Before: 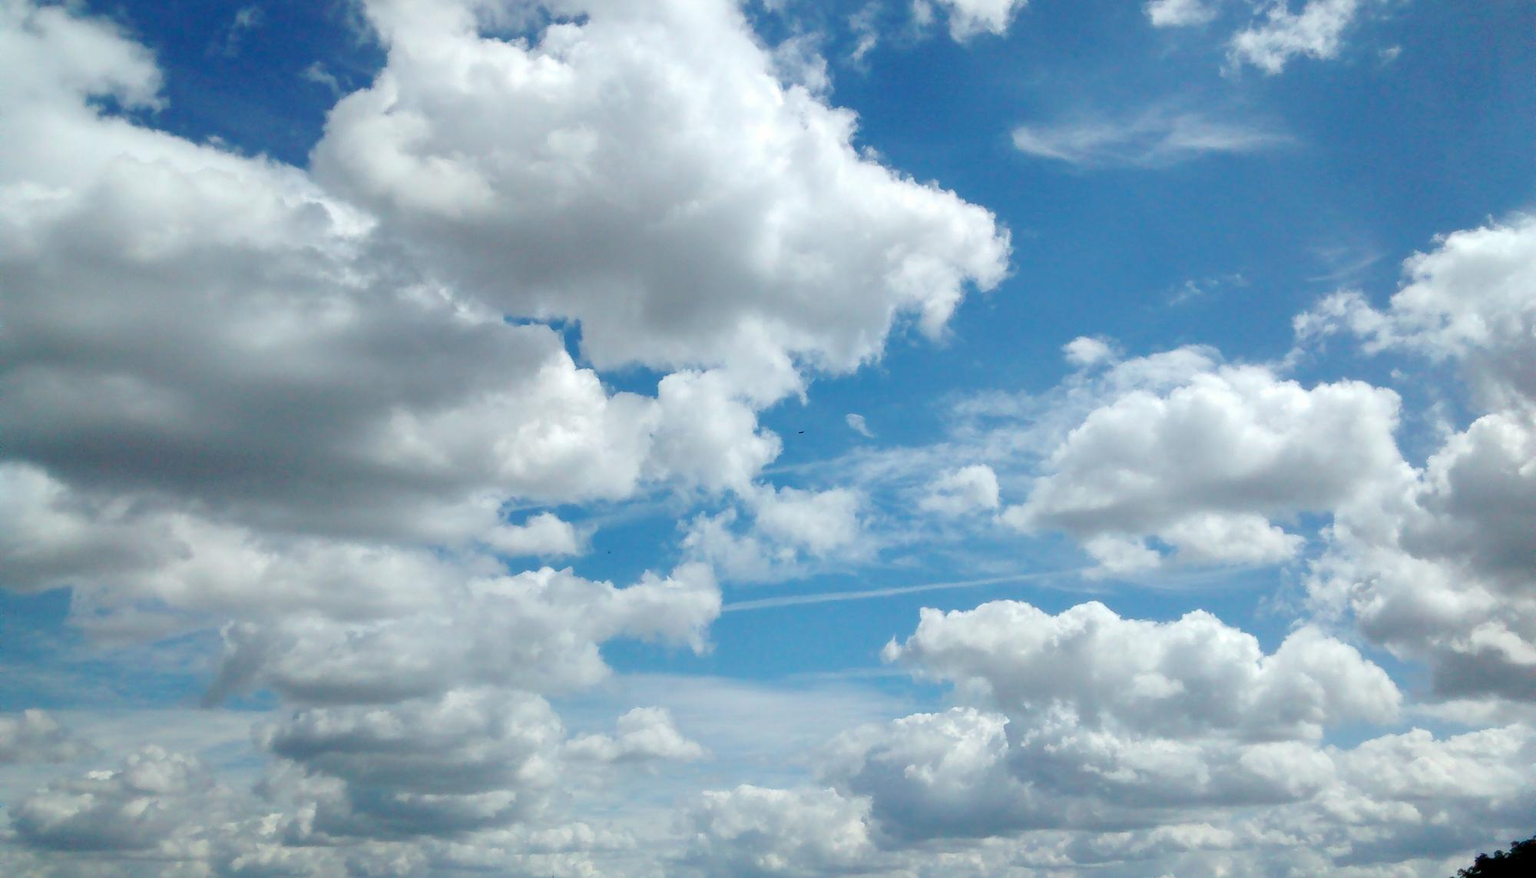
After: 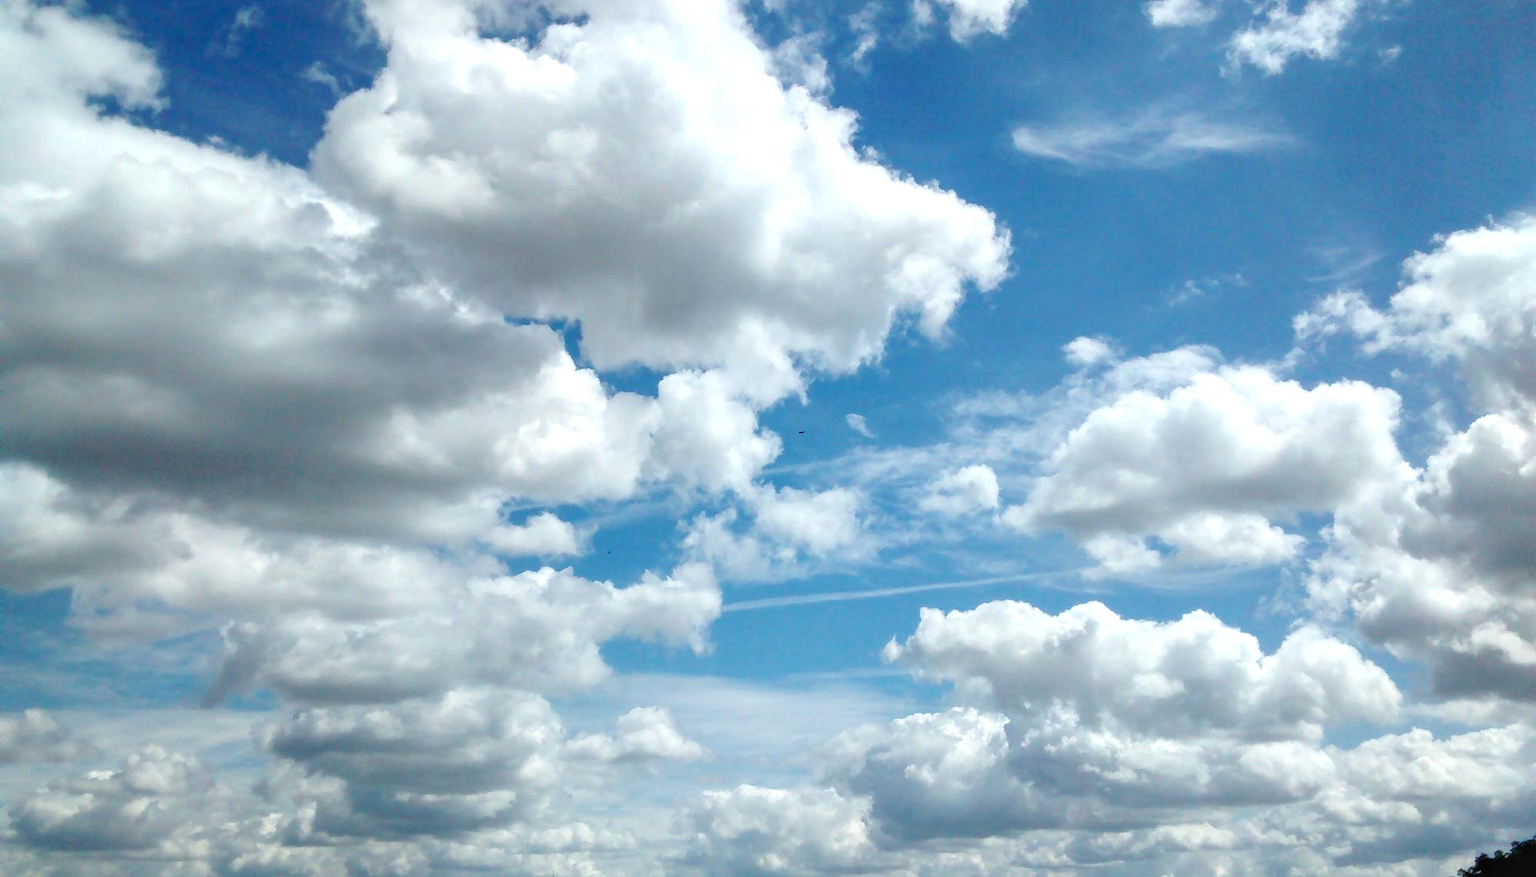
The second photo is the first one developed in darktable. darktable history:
local contrast: on, module defaults
exposure: exposure 0.217 EV, compensate exposure bias true, compensate highlight preservation false
